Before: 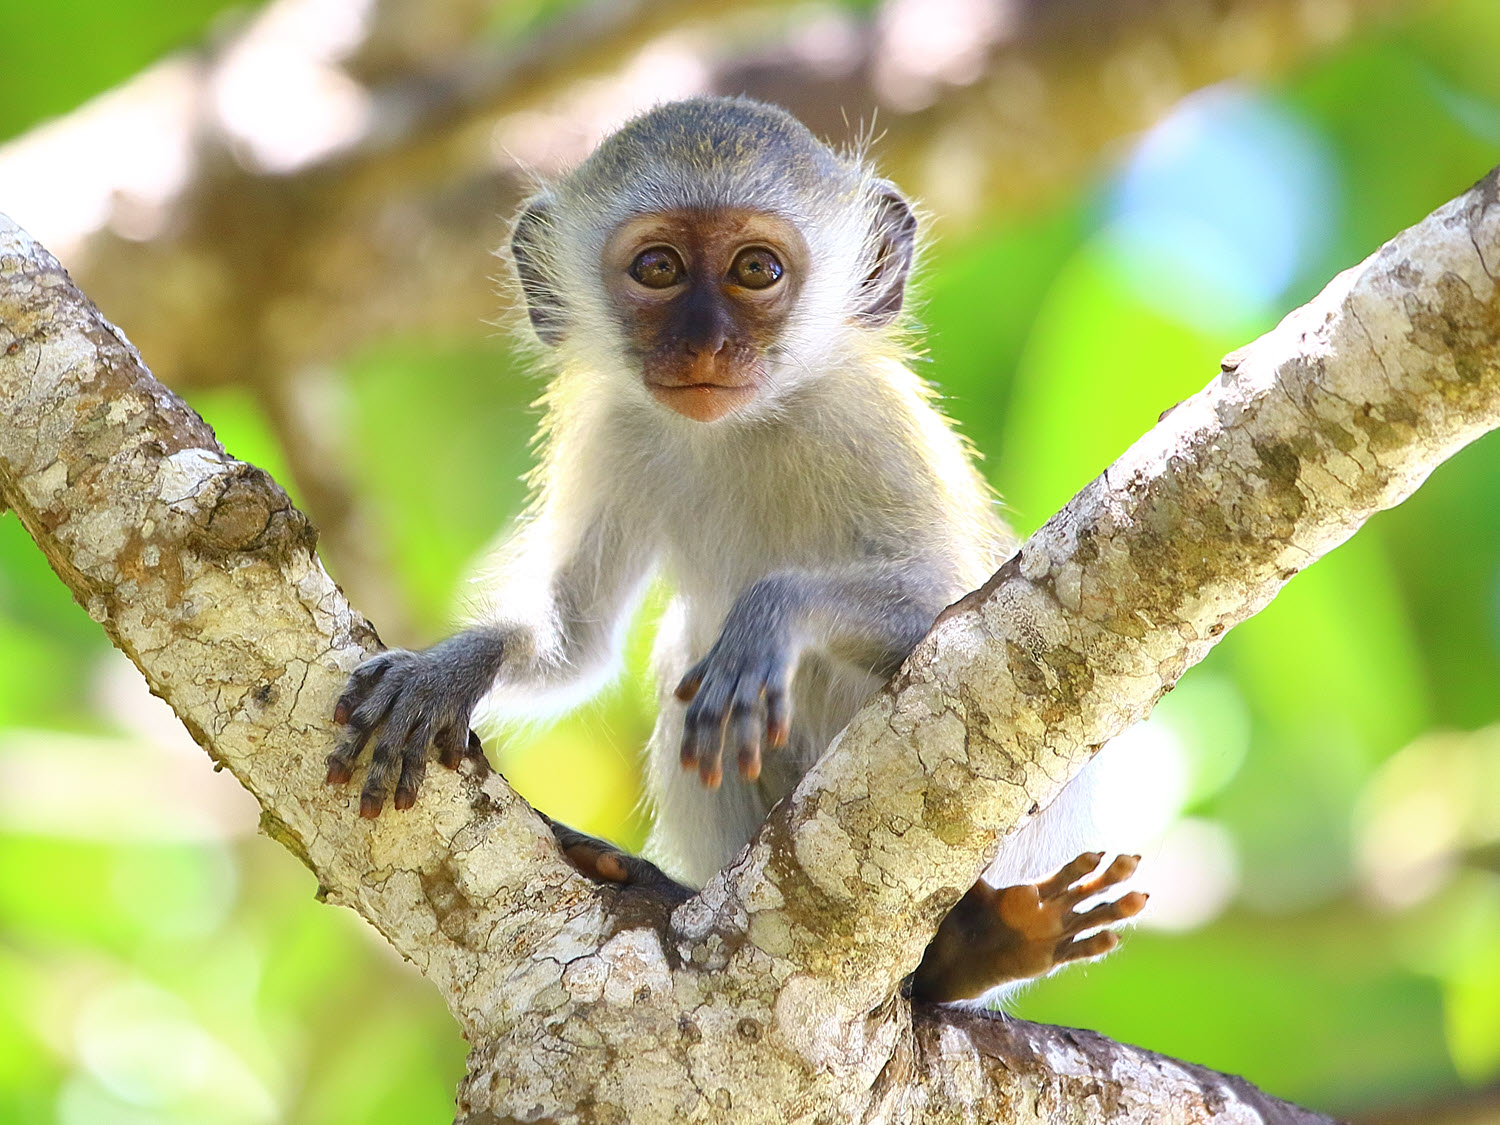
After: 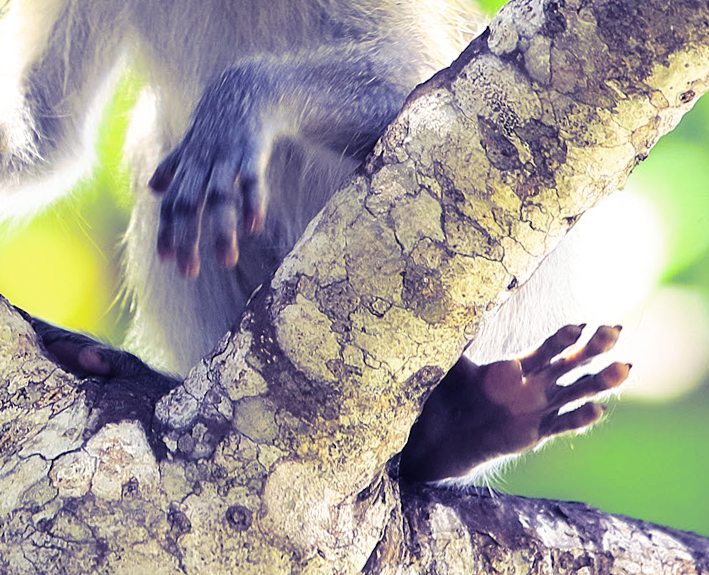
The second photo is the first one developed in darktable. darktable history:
crop: left 35.976%, top 45.819%, right 18.162%, bottom 5.807%
rotate and perspective: rotation -2.56°, automatic cropping off
split-toning: shadows › hue 242.67°, shadows › saturation 0.733, highlights › hue 45.33°, highlights › saturation 0.667, balance -53.304, compress 21.15%
